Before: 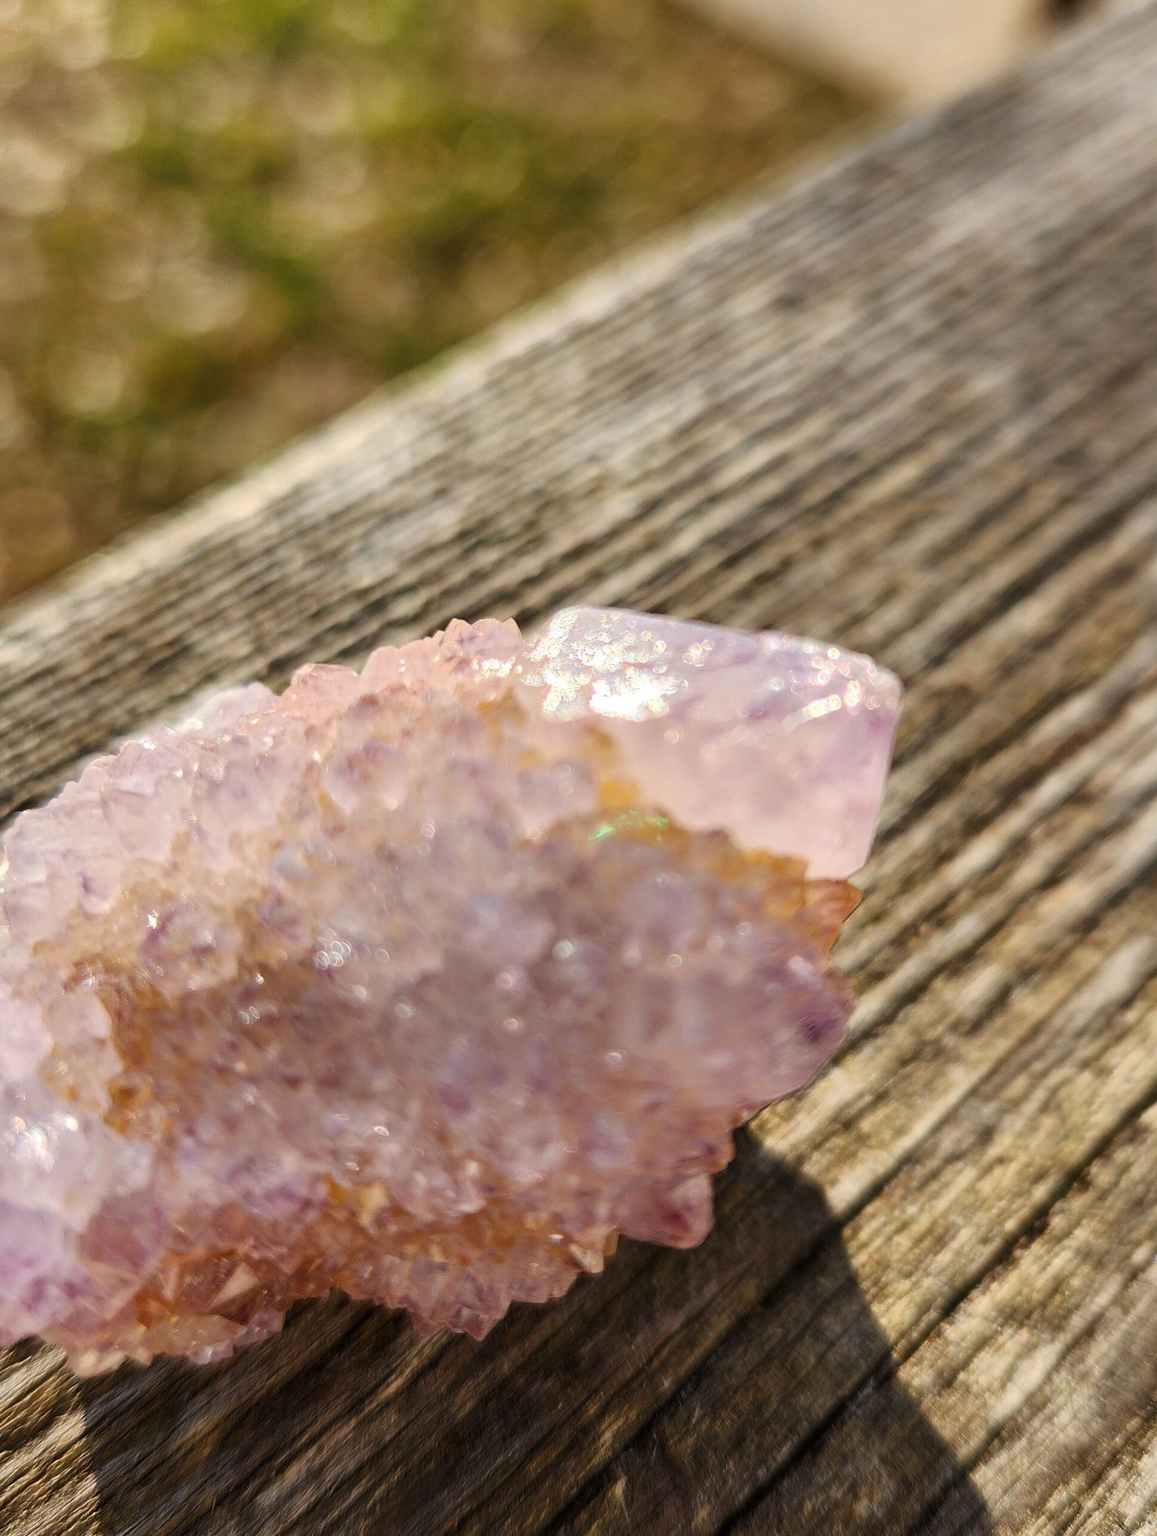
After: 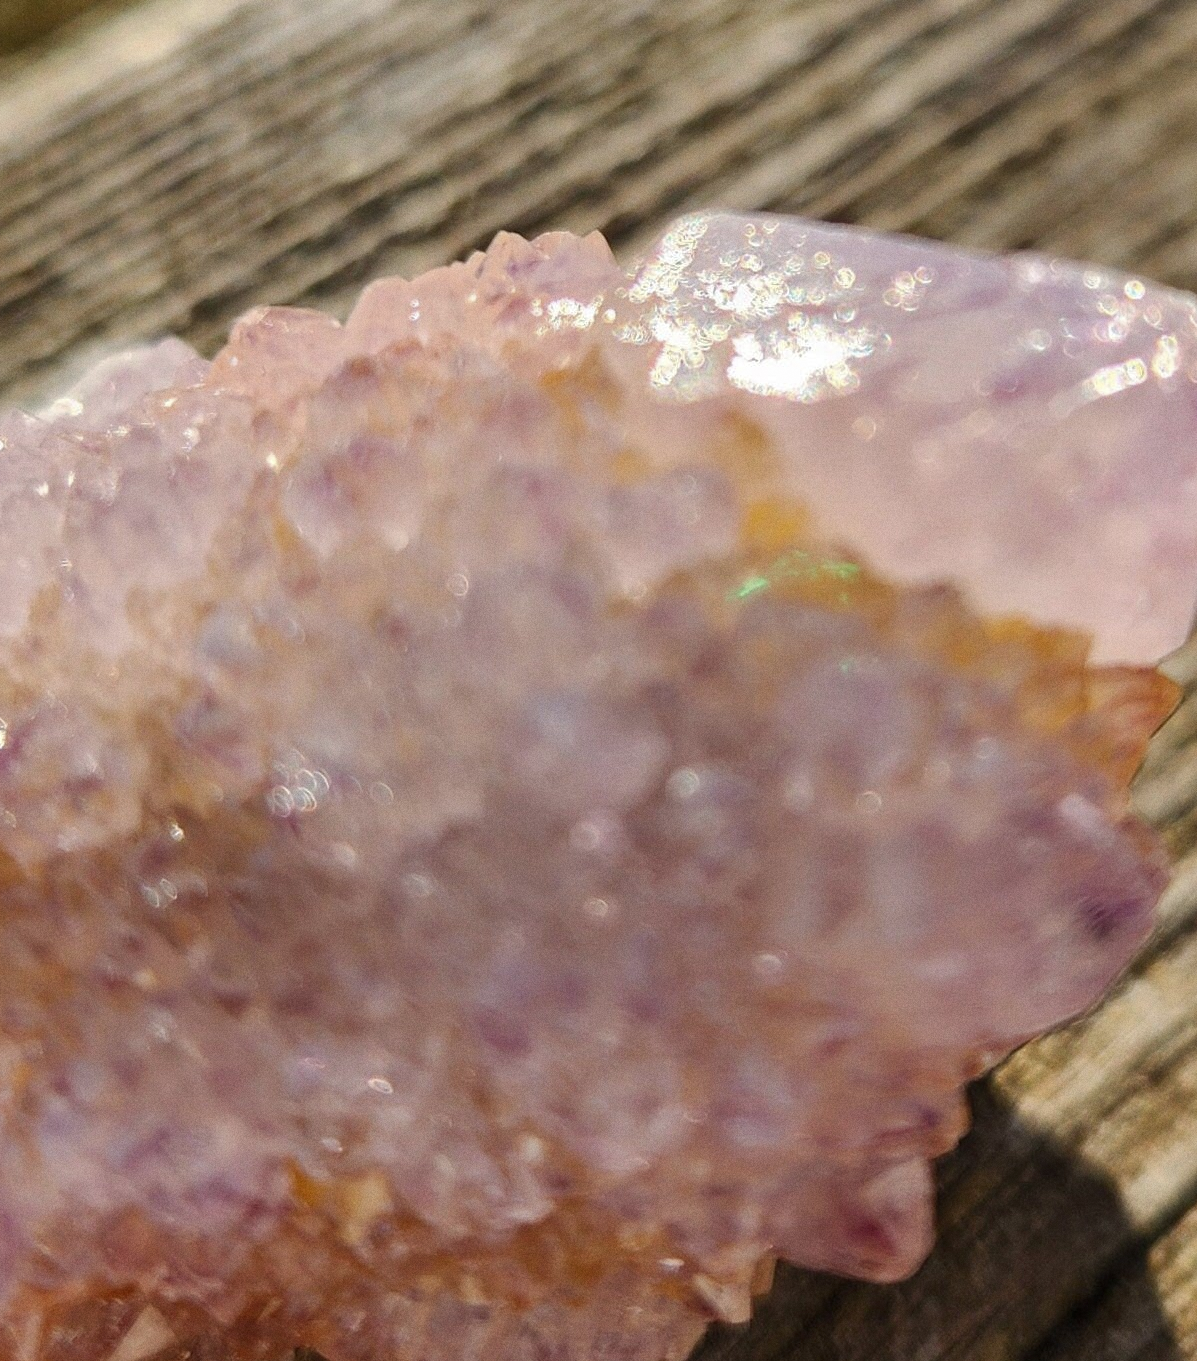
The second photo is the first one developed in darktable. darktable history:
grain: coarseness 7.08 ISO, strength 21.67%, mid-tones bias 59.58%
crop: left 13.312%, top 31.28%, right 24.627%, bottom 15.582%
rgb curve: curves: ch0 [(0, 0) (0.175, 0.154) (0.785, 0.663) (1, 1)]
